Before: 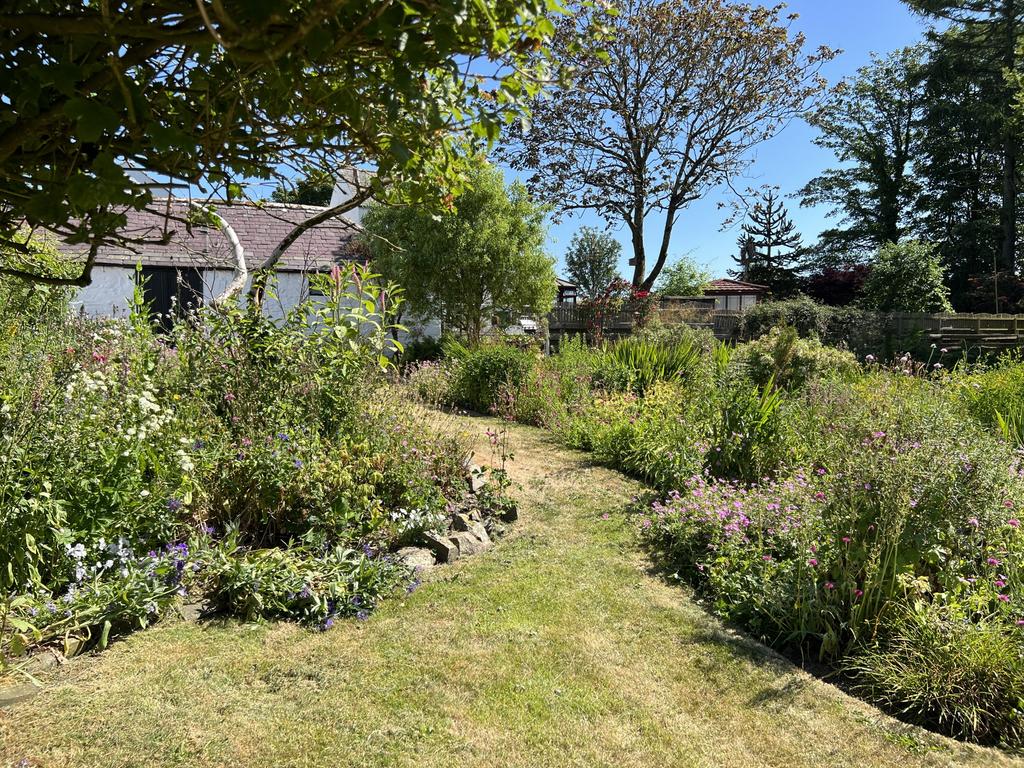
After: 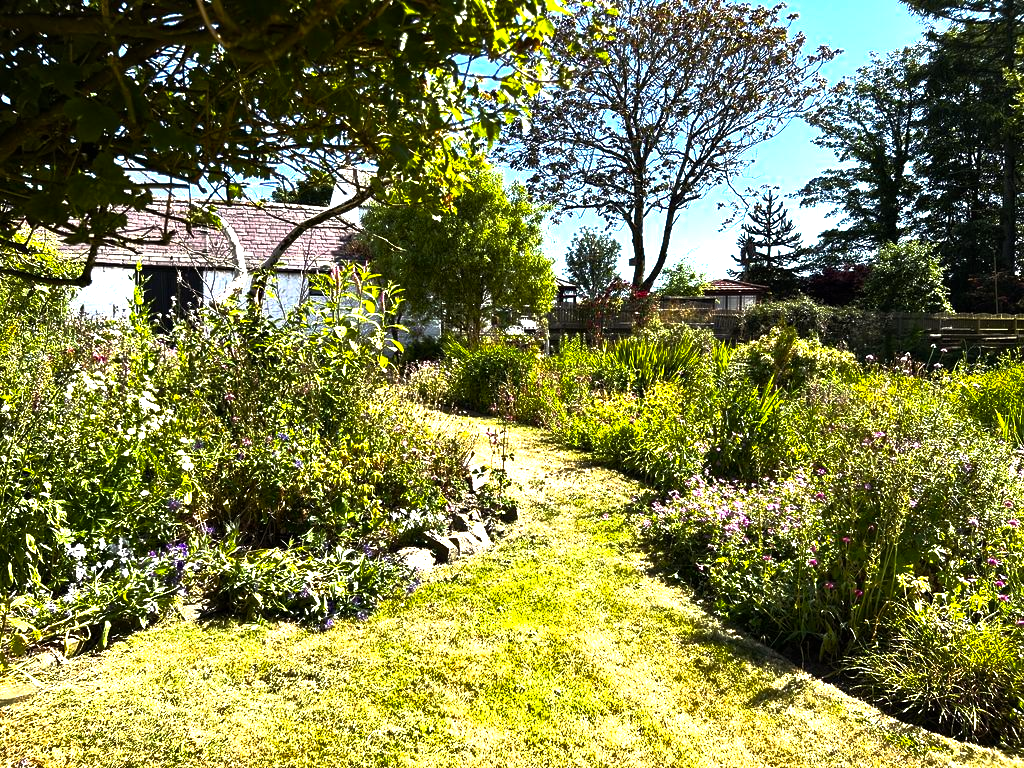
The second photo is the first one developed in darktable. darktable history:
exposure: black level correction 0, exposure 0.848 EV, compensate highlight preservation false
base curve: curves: ch0 [(0, 0) (0.564, 0.291) (0.802, 0.731) (1, 1)]
color balance rgb: power › luminance 0.871%, power › chroma 0.387%, power › hue 35.81°, linear chroma grading › mid-tones 7.418%, perceptual saturation grading › global saturation 29.438%, perceptual brilliance grading › global brilliance 15.177%, perceptual brilliance grading › shadows -35.332%, global vibrance 20%
shadows and highlights: shadows 31.64, highlights -33.06, highlights color adjustment 49.42%, soften with gaussian
tone equalizer: on, module defaults
